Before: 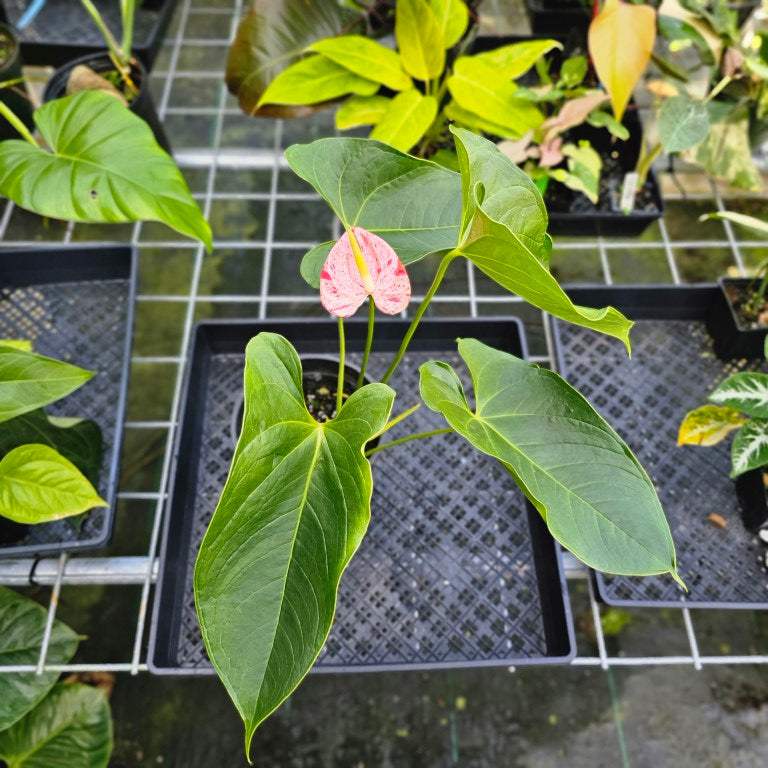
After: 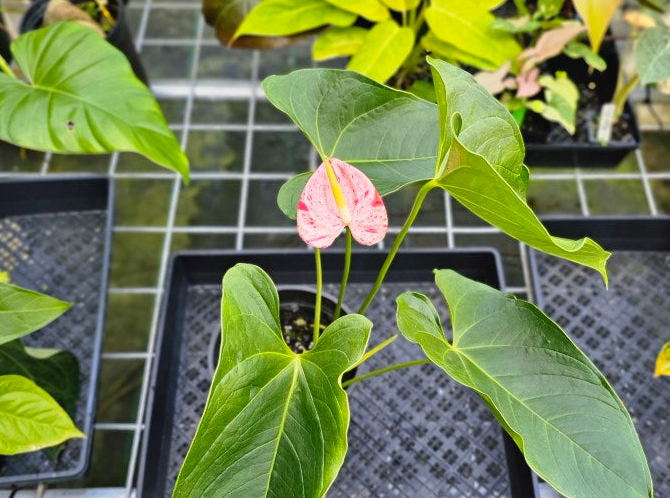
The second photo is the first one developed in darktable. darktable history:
crop: left 3.059%, top 9.003%, right 9.639%, bottom 26.124%
